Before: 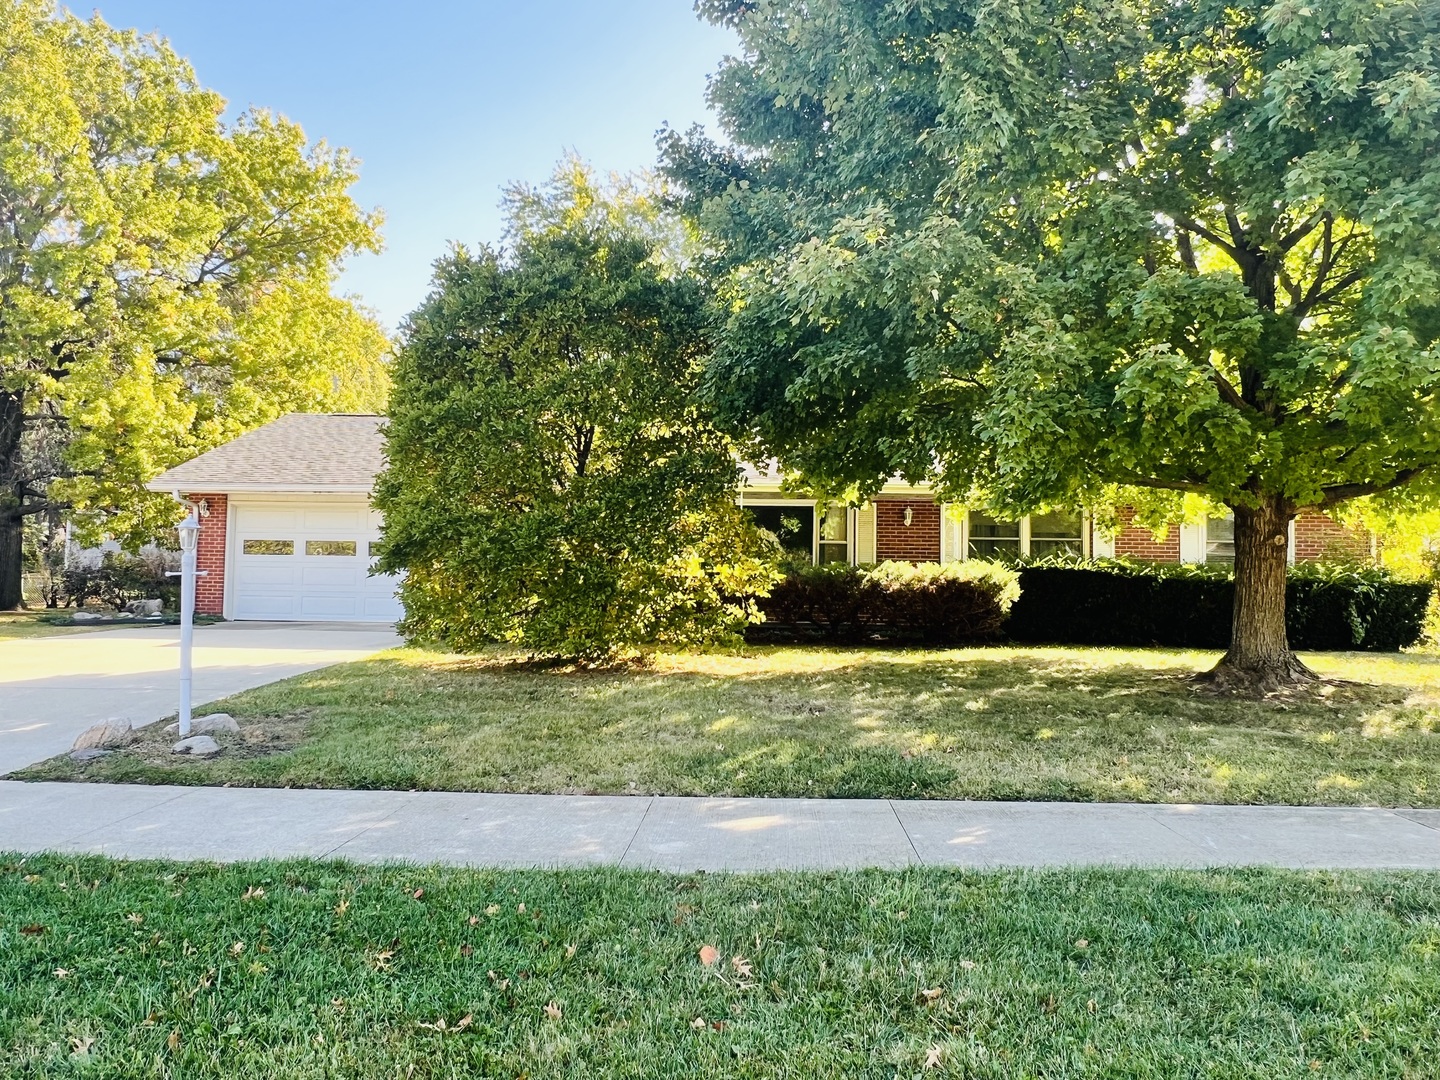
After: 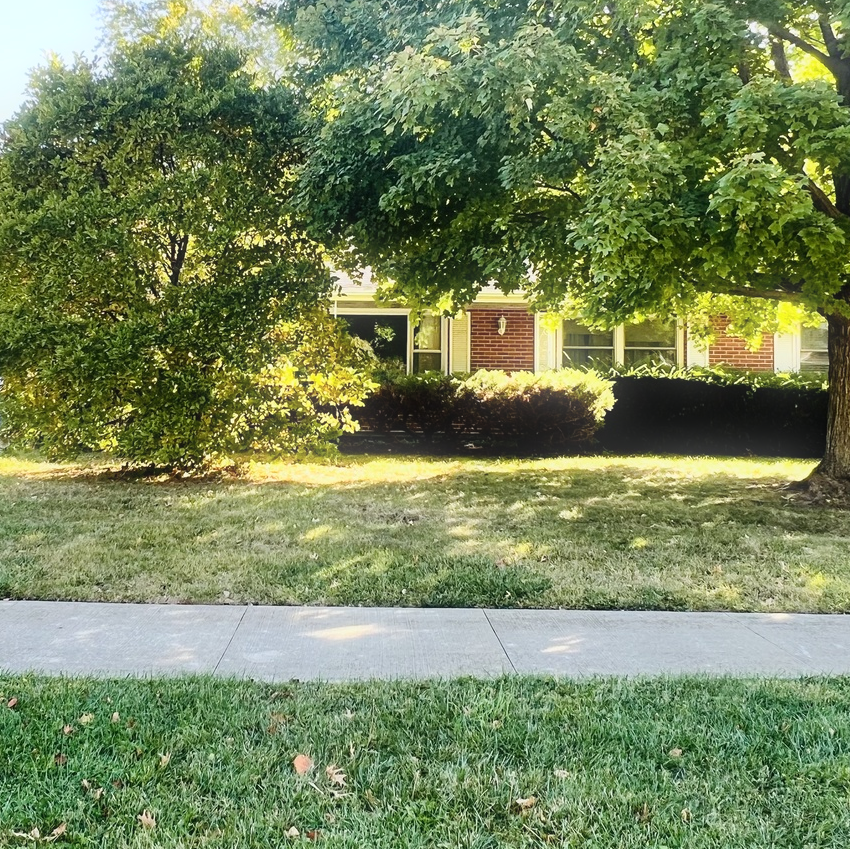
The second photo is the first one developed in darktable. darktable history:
crop and rotate: left 28.256%, top 17.734%, right 12.656%, bottom 3.573%
bloom: size 5%, threshold 95%, strength 15%
